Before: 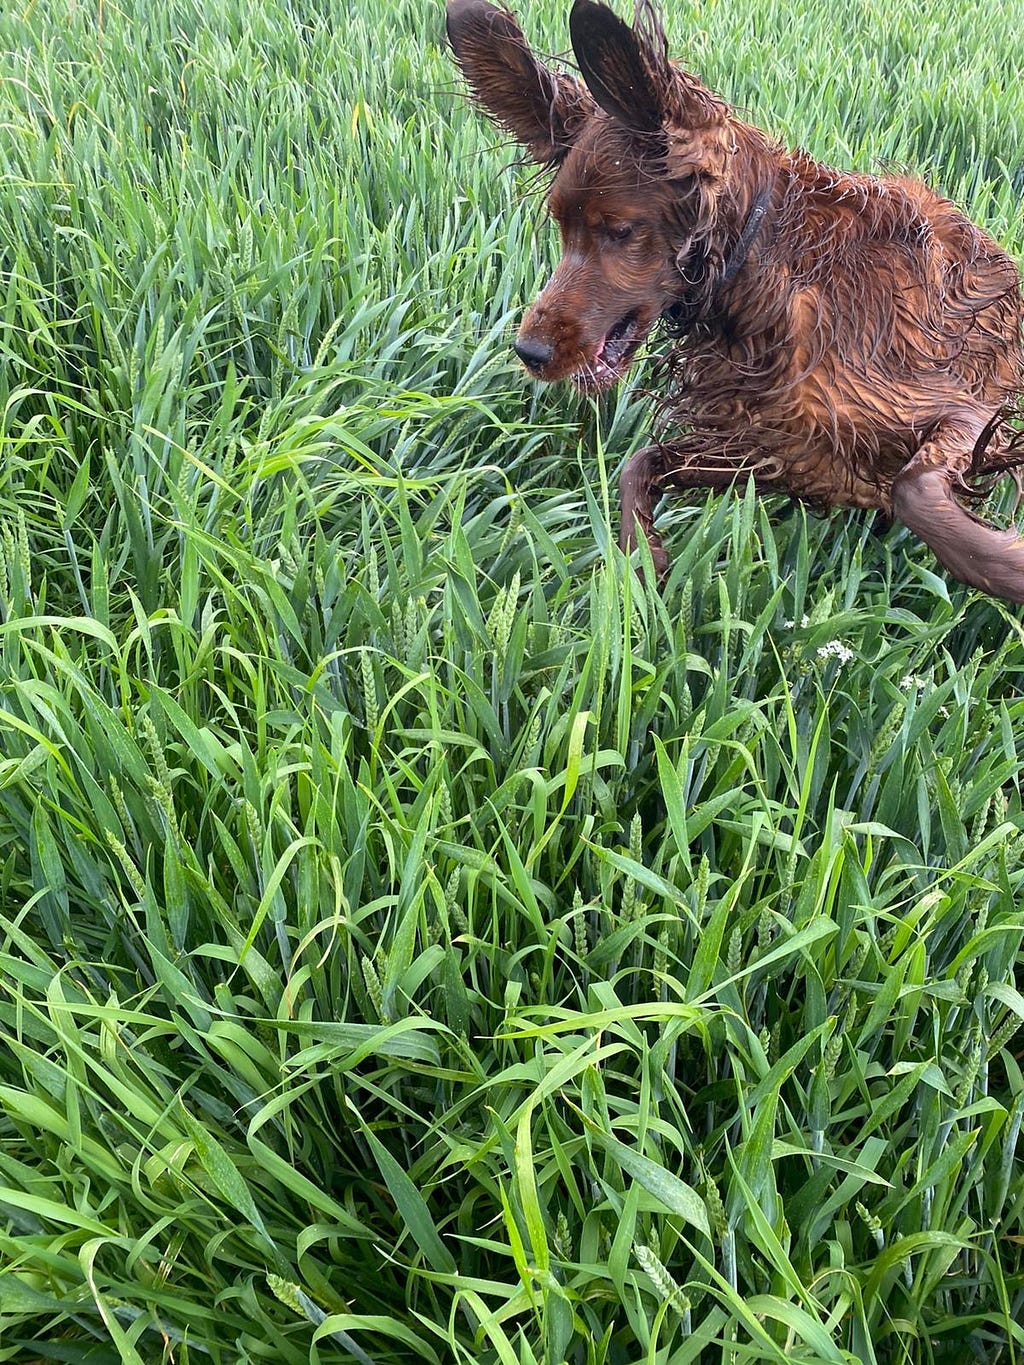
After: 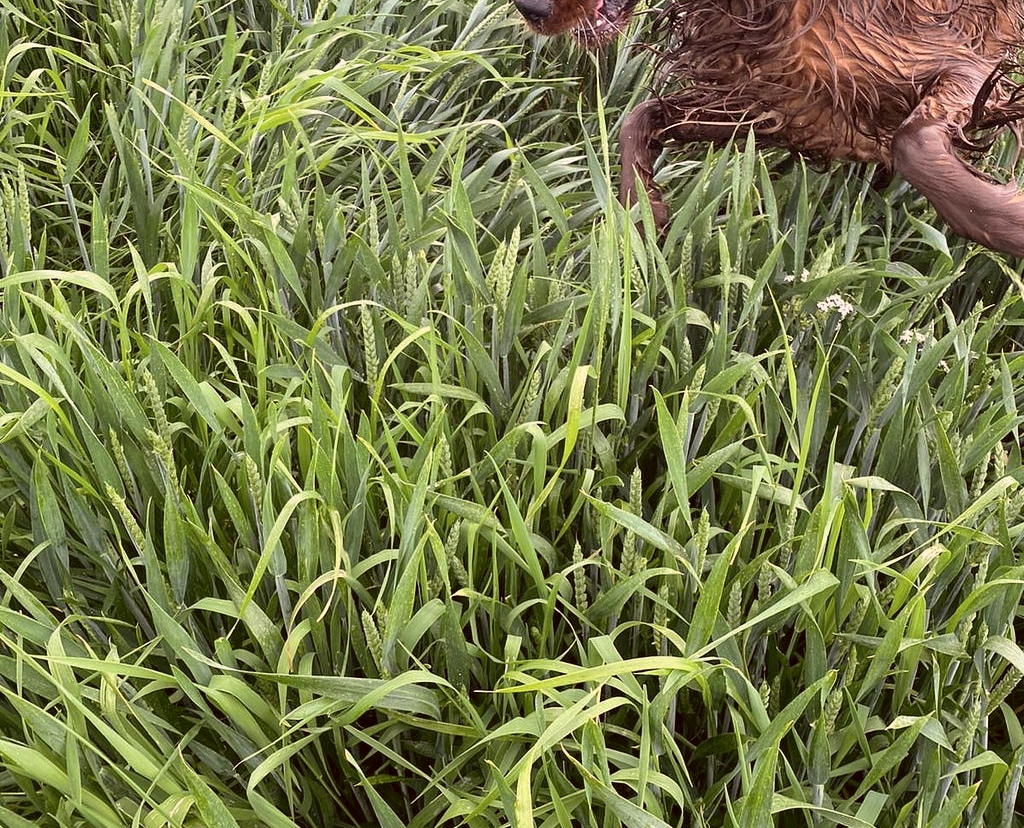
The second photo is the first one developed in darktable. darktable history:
color correction: highlights a* 10.21, highlights b* 9.79, shadows a* 8.61, shadows b* 7.88, saturation 0.8
crop and rotate: top 25.357%, bottom 13.942%
